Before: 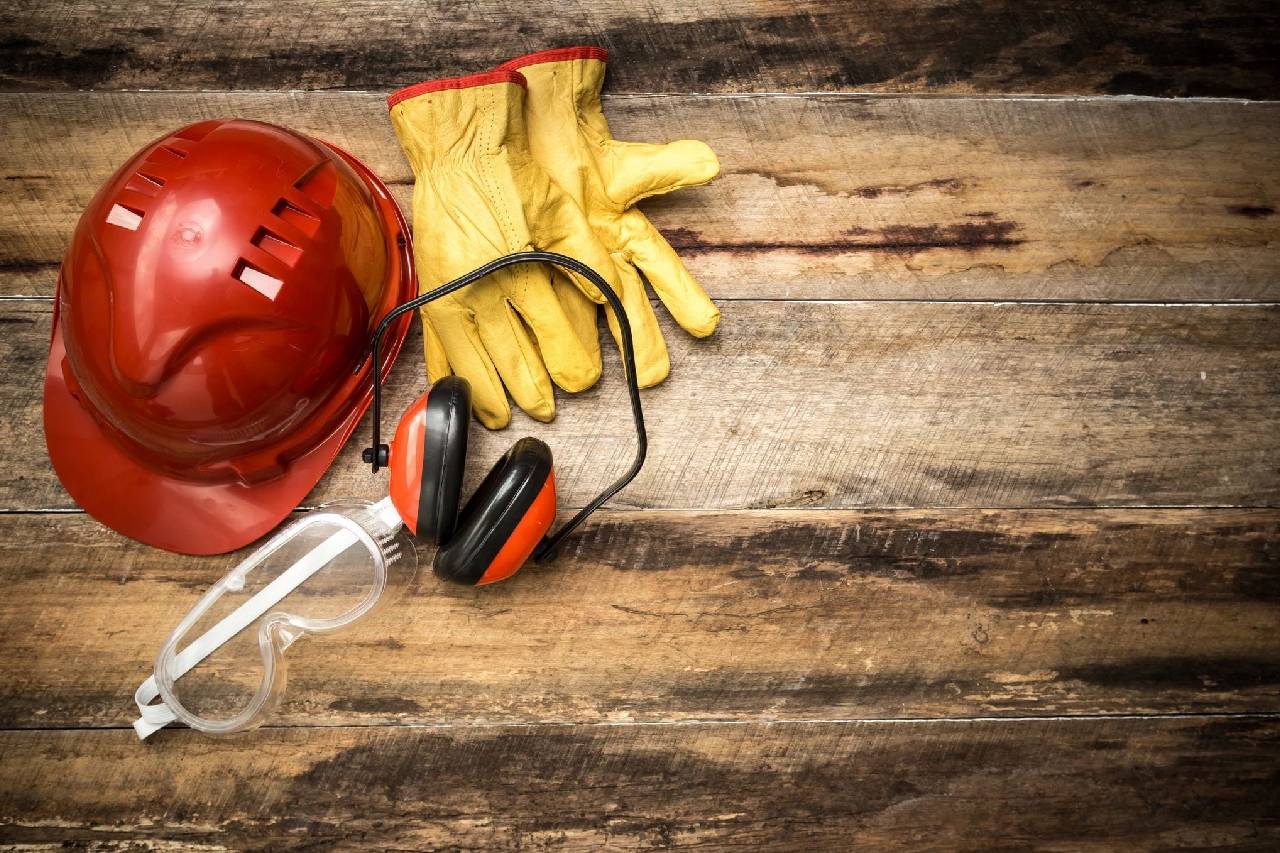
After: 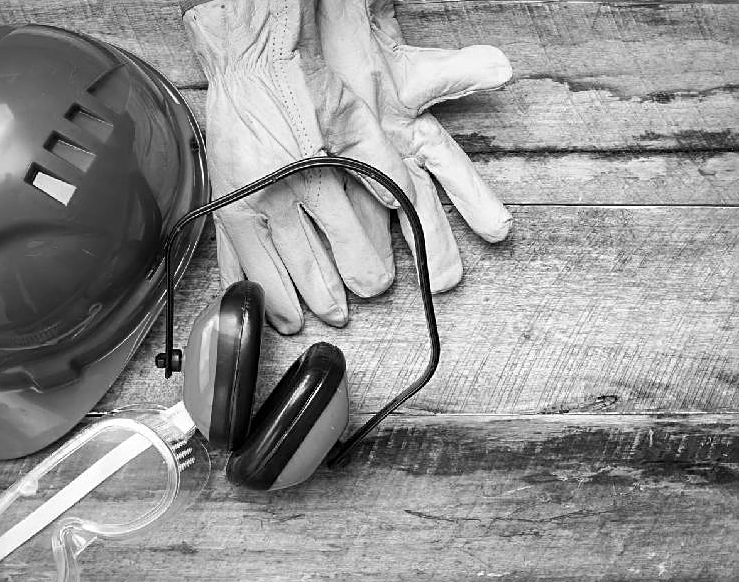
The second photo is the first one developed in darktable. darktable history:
sharpen: on, module defaults
crop: left 16.202%, top 11.208%, right 26.045%, bottom 20.557%
monochrome: on, module defaults
